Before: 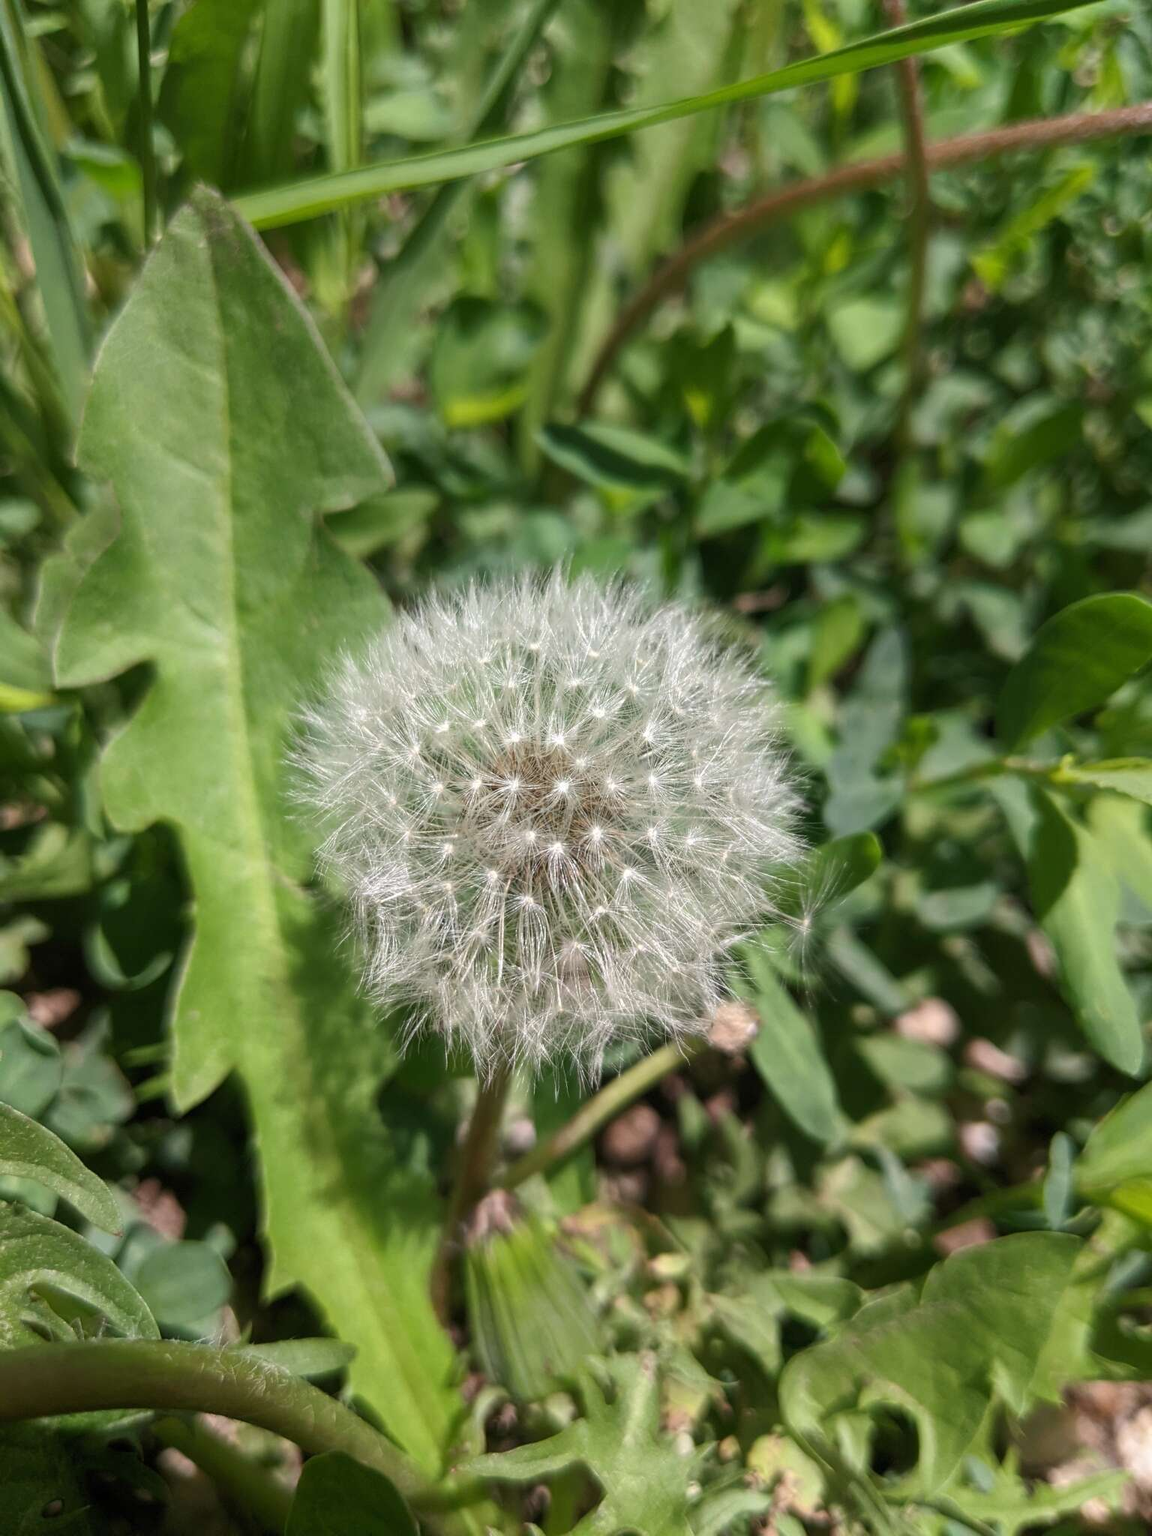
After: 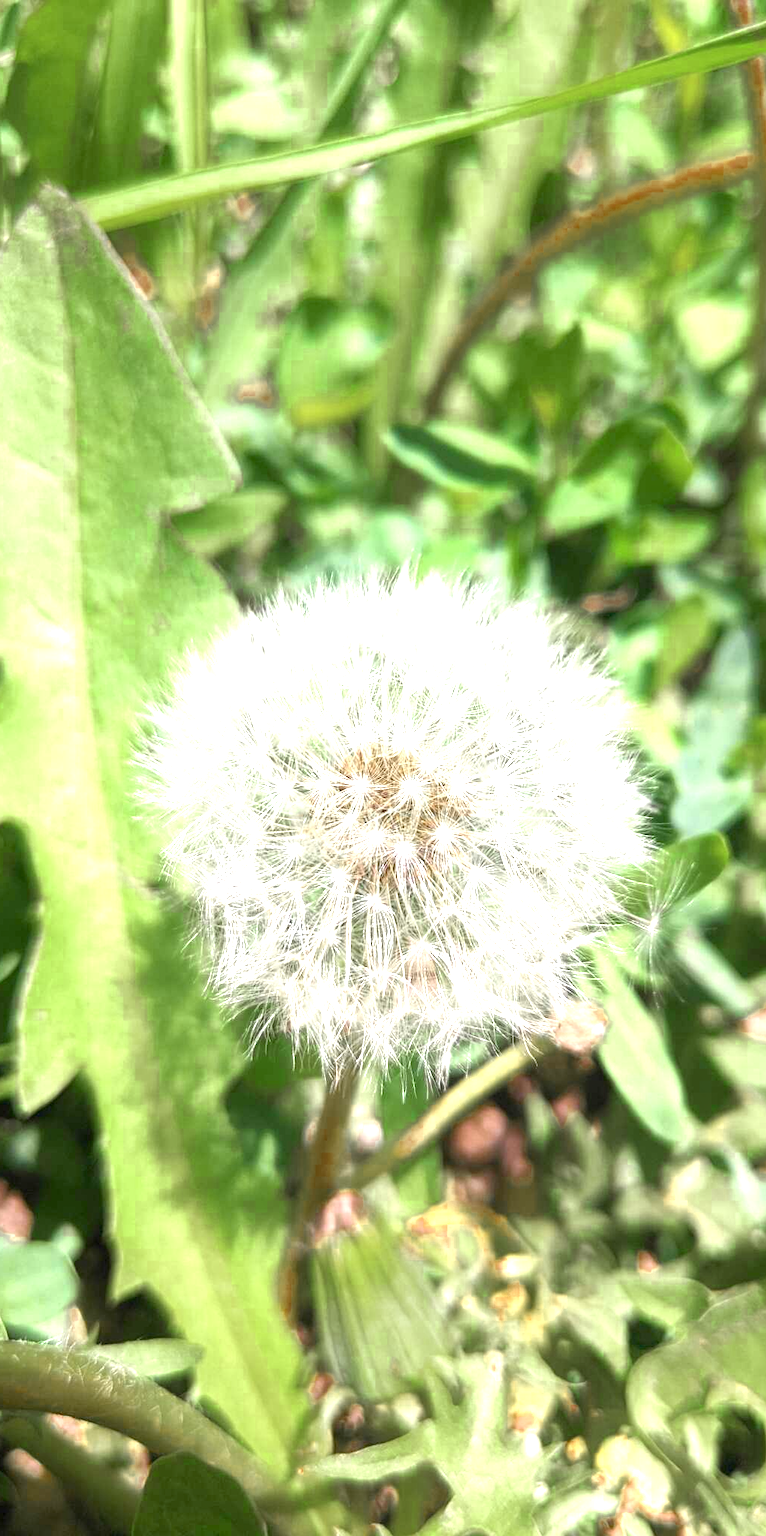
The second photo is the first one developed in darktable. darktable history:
crop and rotate: left 13.346%, right 20.061%
contrast equalizer: y [[0.5, 0.488, 0.462, 0.461, 0.491, 0.5], [0.5 ×6], [0.5 ×6], [0 ×6], [0 ×6]]
exposure: black level correction 0.001, exposure 1.715 EV, compensate exposure bias true, compensate highlight preservation false
color zones: curves: ch0 [(0.11, 0.396) (0.195, 0.36) (0.25, 0.5) (0.303, 0.412) (0.357, 0.544) (0.75, 0.5) (0.967, 0.328)]; ch1 [(0, 0.468) (0.112, 0.512) (0.202, 0.6) (0.25, 0.5) (0.307, 0.352) (0.357, 0.544) (0.75, 0.5) (0.963, 0.524)]
